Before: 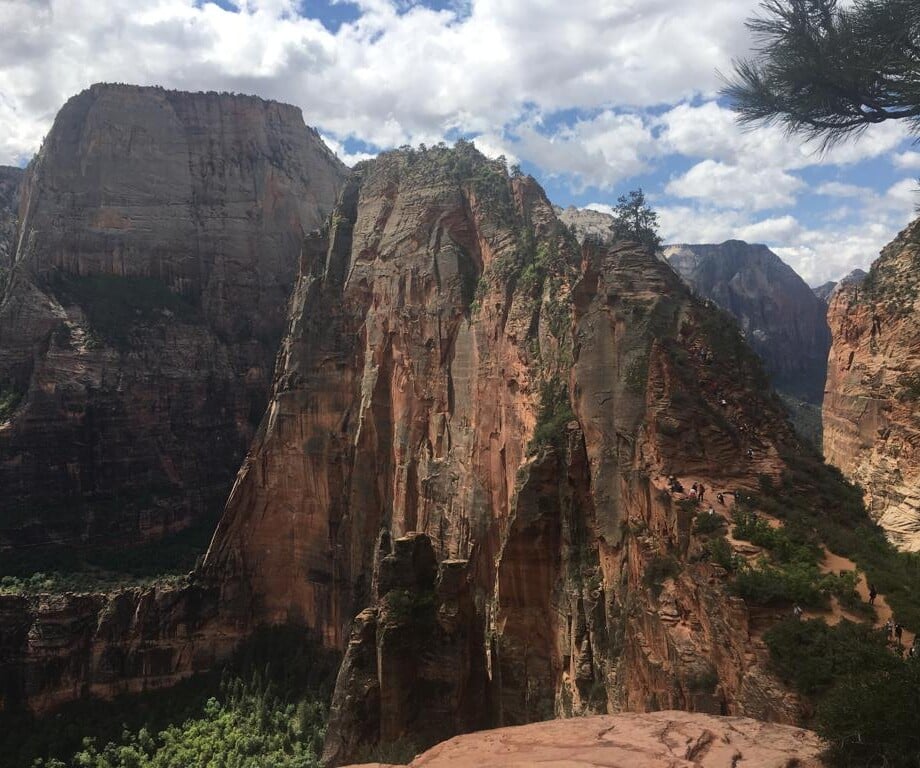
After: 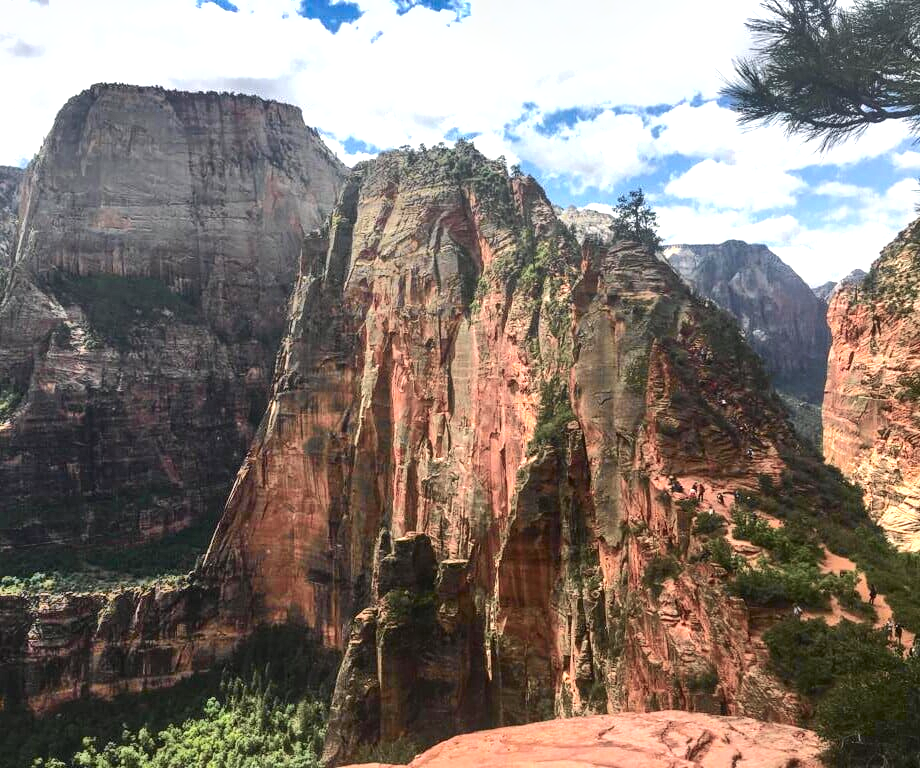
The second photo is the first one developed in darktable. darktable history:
local contrast: on, module defaults
shadows and highlights: highlights color adjustment 39.72%, soften with gaussian
exposure: exposure 1 EV, compensate exposure bias true, compensate highlight preservation false
tone curve: curves: ch0 [(0, 0.01) (0.037, 0.032) (0.131, 0.108) (0.275, 0.256) (0.483, 0.512) (0.61, 0.665) (0.696, 0.742) (0.792, 0.819) (0.911, 0.925) (0.997, 0.995)]; ch1 [(0, 0) (0.308, 0.29) (0.425, 0.411) (0.492, 0.488) (0.505, 0.503) (0.527, 0.531) (0.568, 0.594) (0.683, 0.702) (0.746, 0.77) (1, 1)]; ch2 [(0, 0) (0.246, 0.233) (0.36, 0.352) (0.415, 0.415) (0.485, 0.487) (0.502, 0.504) (0.525, 0.523) (0.539, 0.553) (0.587, 0.594) (0.636, 0.652) (0.711, 0.729) (0.845, 0.855) (0.998, 0.977)], color space Lab, independent channels, preserve colors none
